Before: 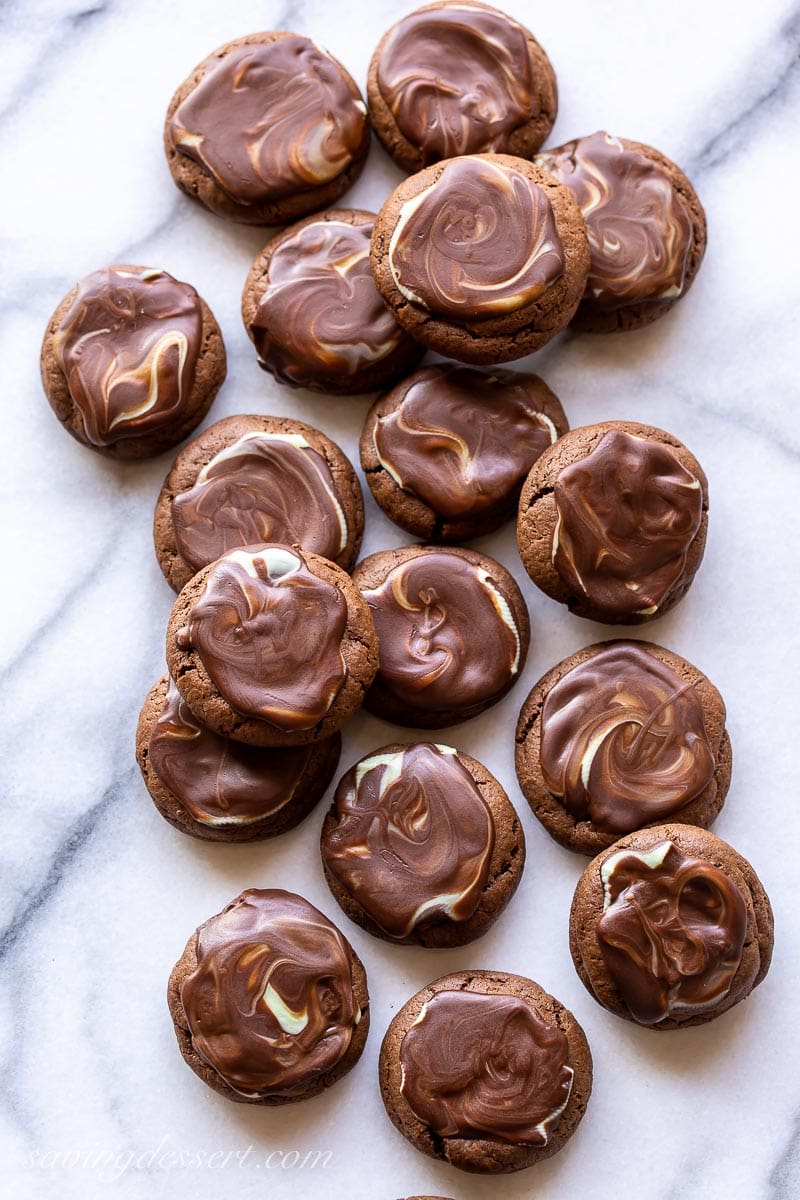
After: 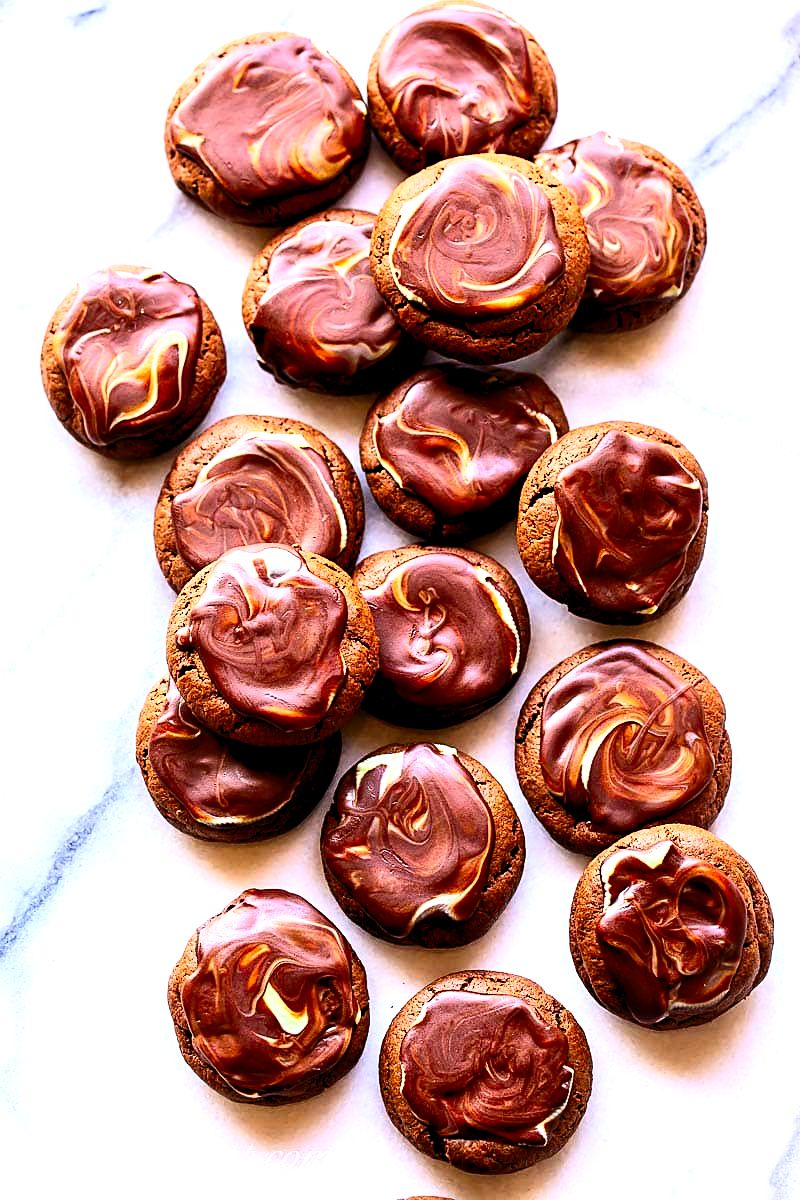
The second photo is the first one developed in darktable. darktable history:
sharpen: on, module defaults
levels: levels [0.031, 0.5, 0.969]
exposure: black level correction 0, exposure 0.5 EV, compensate exposure bias true, compensate highlight preservation false
contrast brightness saturation: contrast 0.26, brightness 0.02, saturation 0.87
